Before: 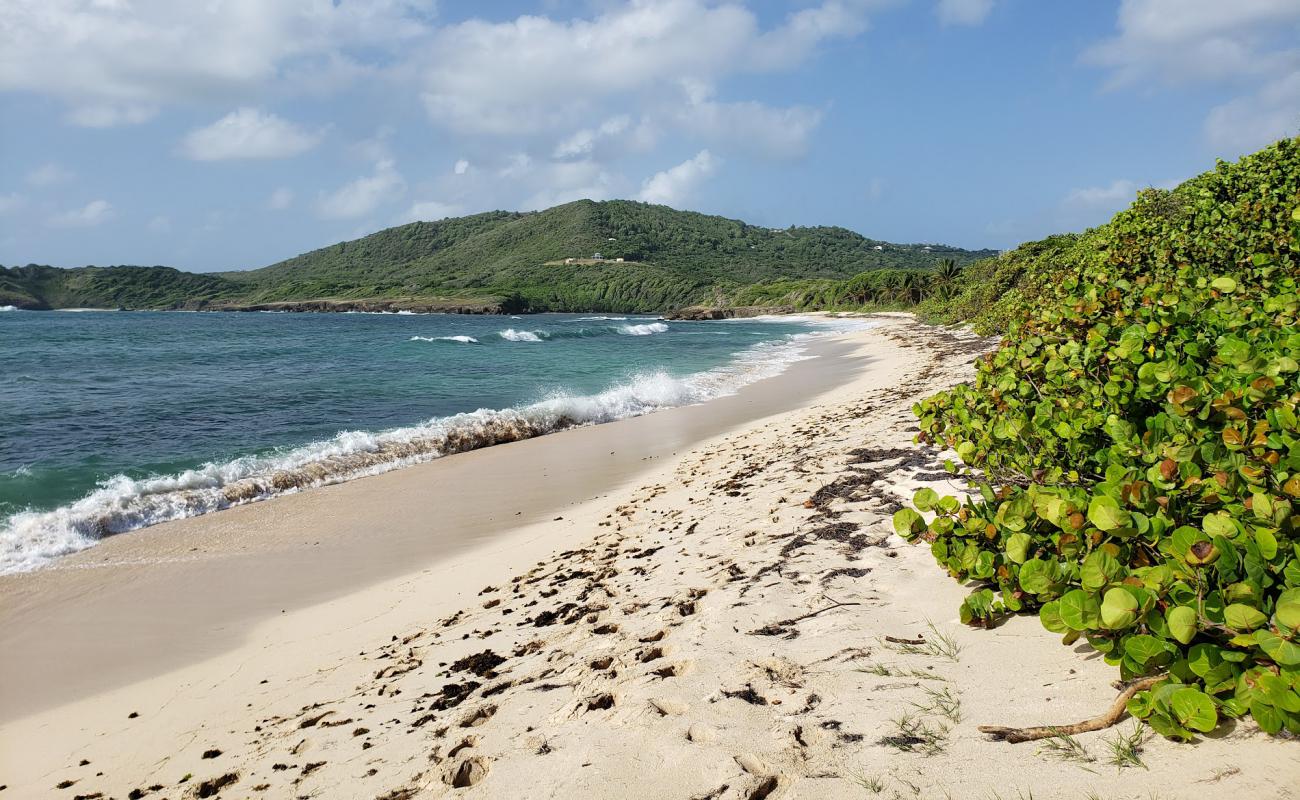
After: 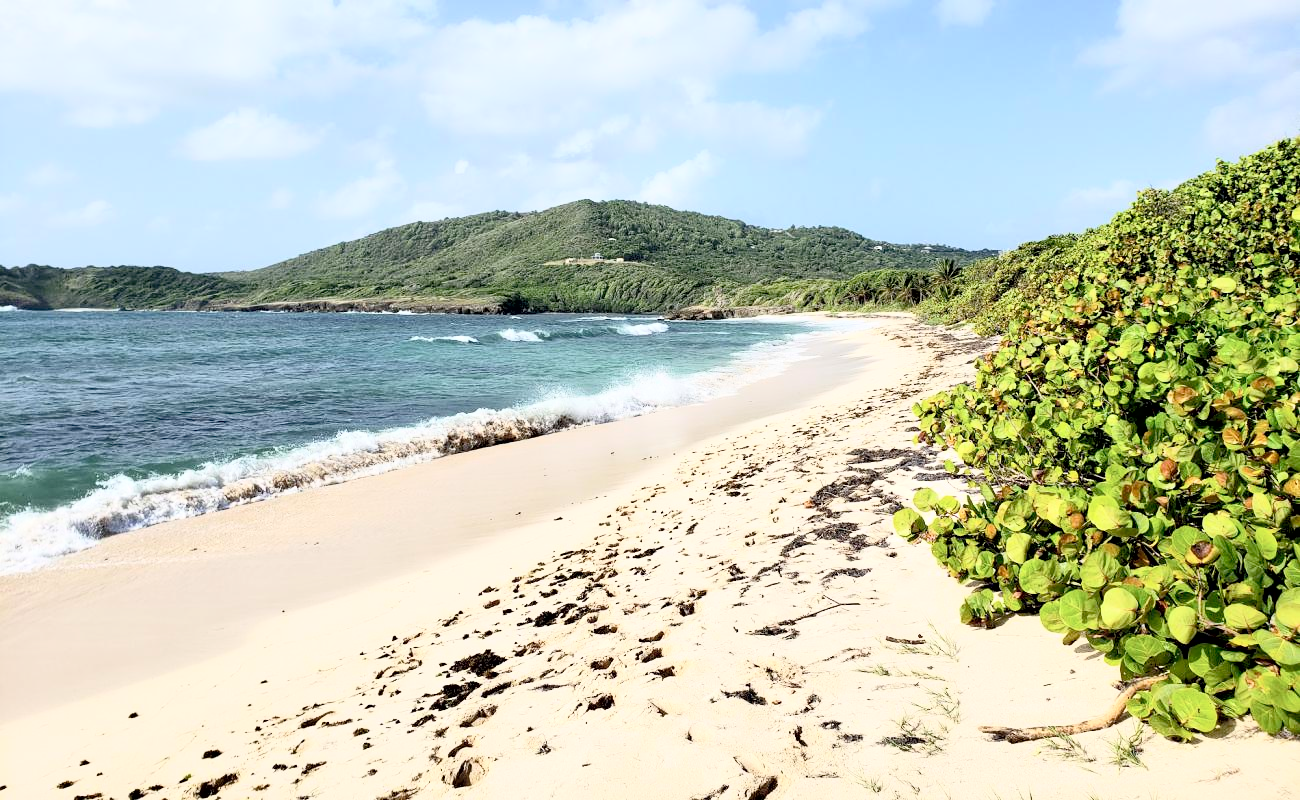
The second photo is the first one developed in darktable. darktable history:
exposure: black level correction 0.01, exposure 0.014 EV, compensate highlight preservation false
contrast brightness saturation: contrast 0.39, brightness 0.53
